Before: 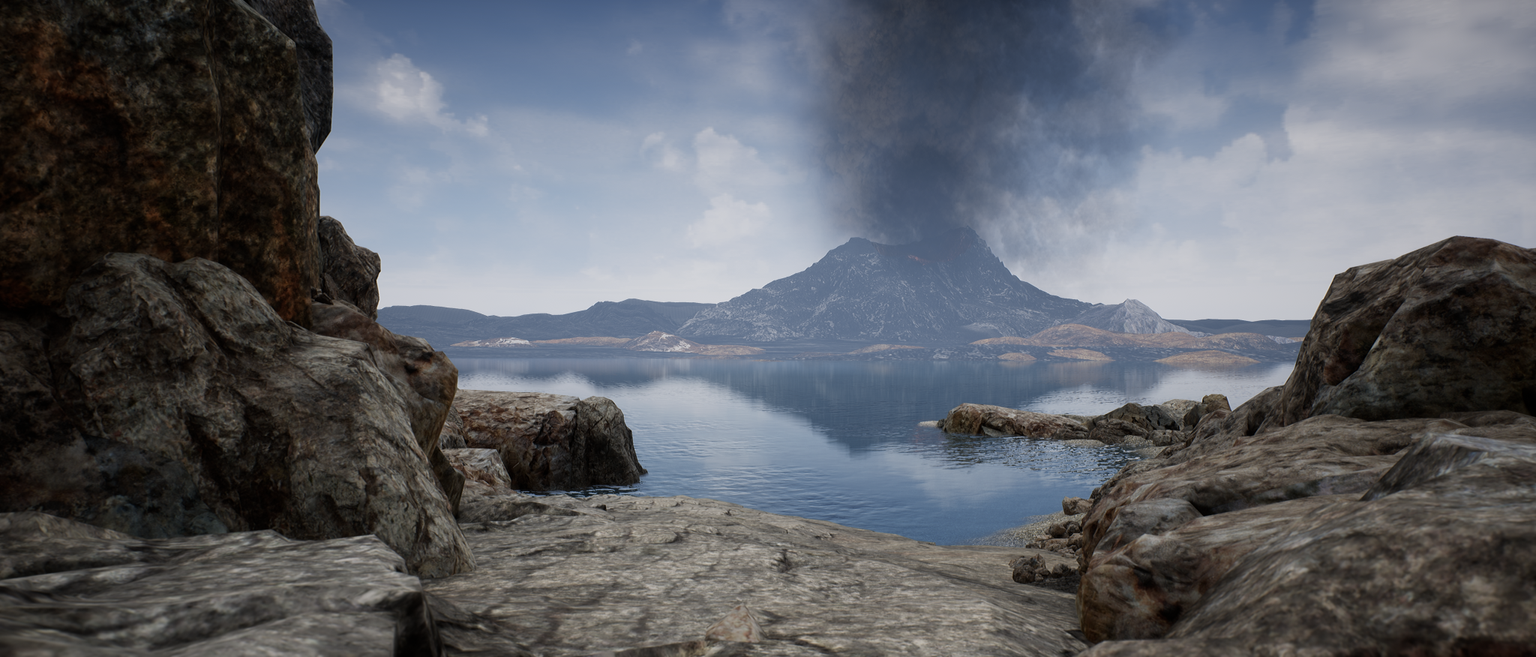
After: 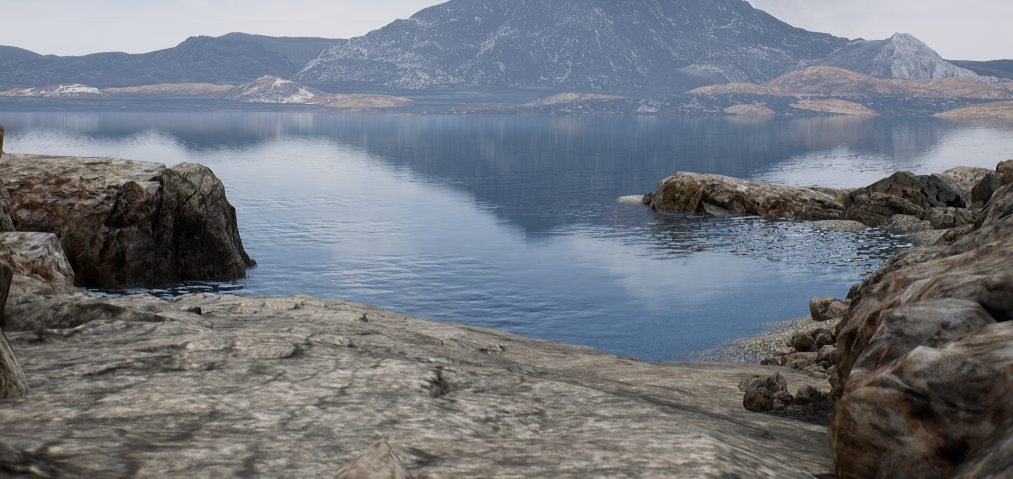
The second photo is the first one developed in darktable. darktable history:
crop: left 29.672%, top 41.786%, right 20.851%, bottom 3.487%
tone curve: curves: ch0 [(0, 0) (0.251, 0.254) (0.689, 0.733) (1, 1)]
